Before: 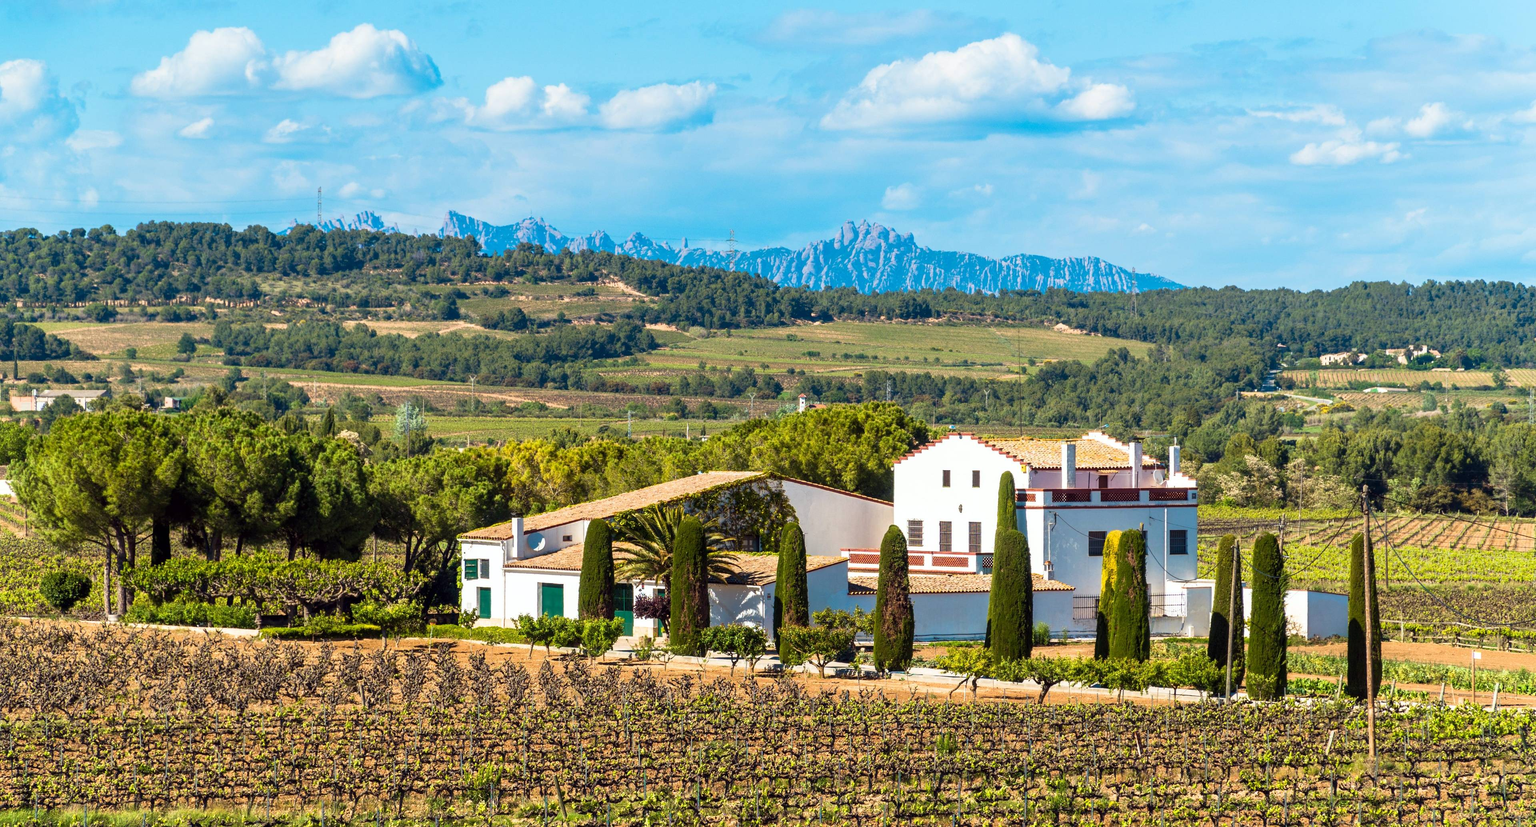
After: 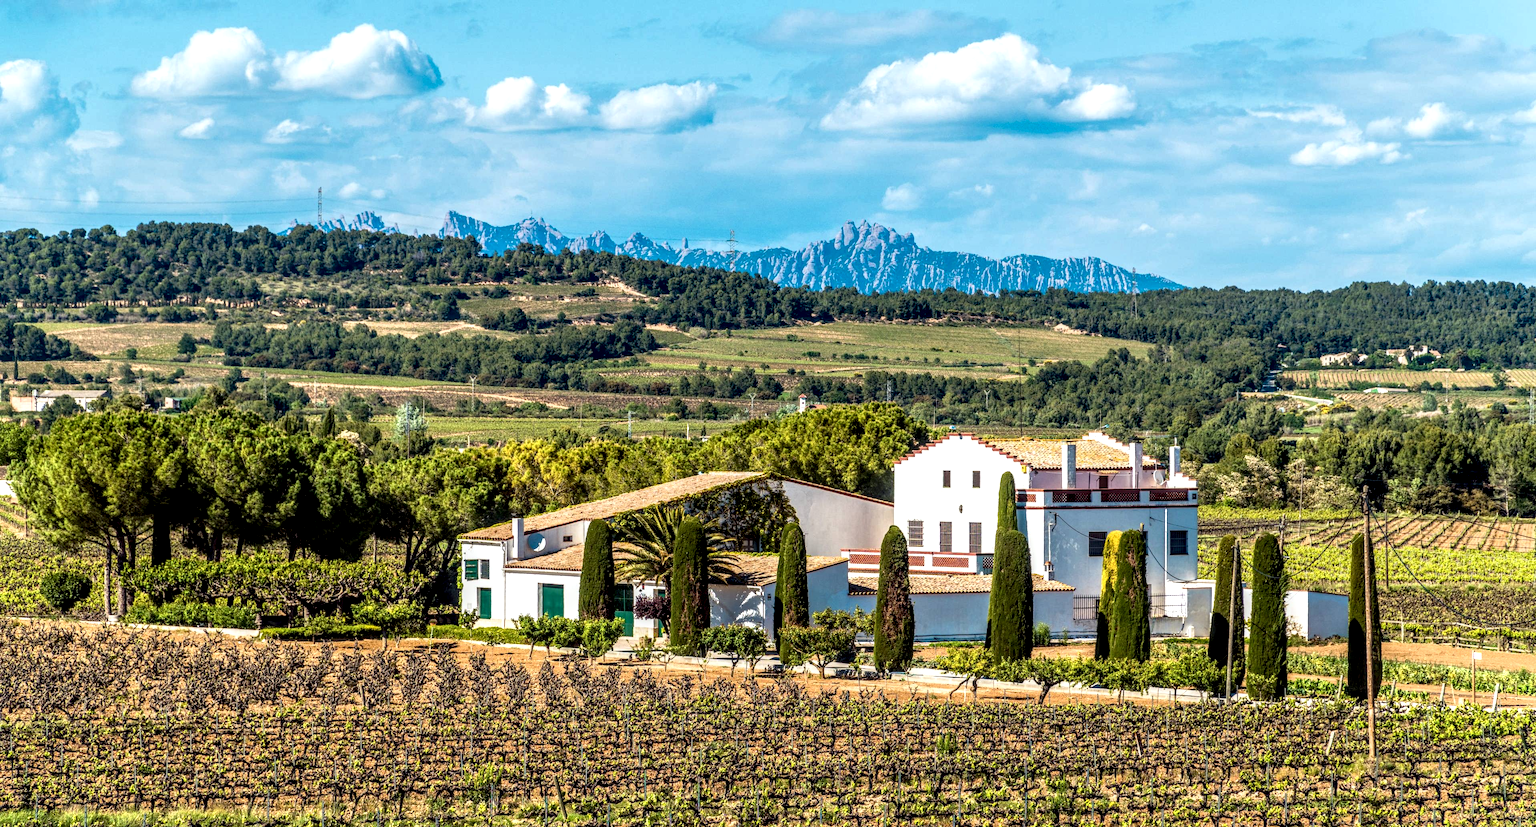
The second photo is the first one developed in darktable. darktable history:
local contrast: highlights 5%, shadows 6%, detail 182%
